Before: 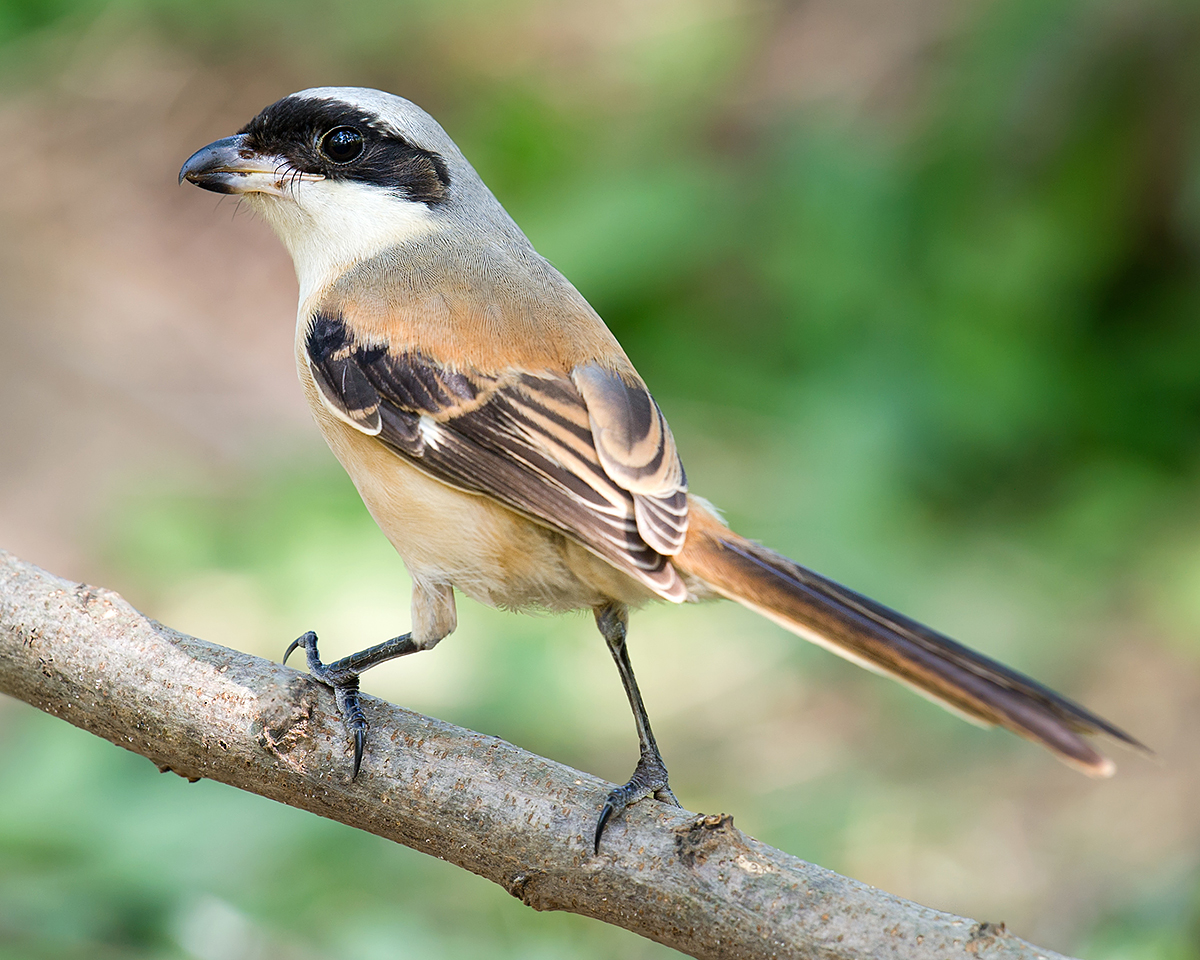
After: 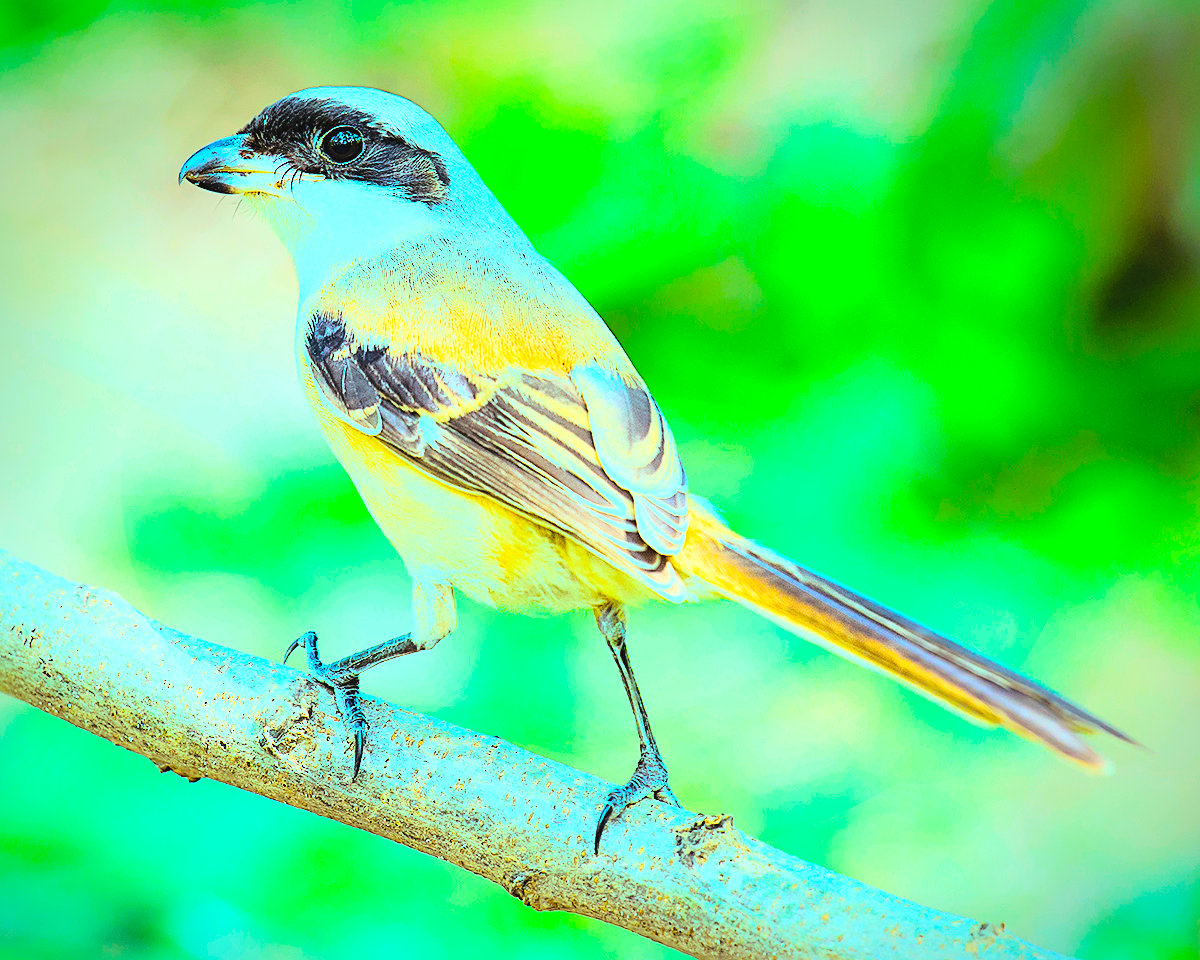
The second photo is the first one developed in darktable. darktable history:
exposure: black level correction 0, exposure 1.013 EV, compensate exposure bias true, compensate highlight preservation false
color balance rgb: highlights gain › chroma 5.361%, highlights gain › hue 196.16°, perceptual saturation grading › global saturation 59.832%, perceptual saturation grading › highlights 20.572%, perceptual saturation grading › shadows -50%, global vibrance 22.05%
sharpen: on, module defaults
tone equalizer: -8 EV -0.424 EV, -7 EV -0.392 EV, -6 EV -0.365 EV, -5 EV -0.254 EV, -3 EV 0.234 EV, -2 EV 0.329 EV, -1 EV 0.375 EV, +0 EV 0.401 EV
vignetting: brightness -0.377, saturation 0.012, automatic ratio true, unbound false
contrast brightness saturation: contrast -0.09, saturation -0.088
base curve: curves: ch0 [(0, 0) (0.028, 0.03) (0.121, 0.232) (0.46, 0.748) (0.859, 0.968) (1, 1)]
